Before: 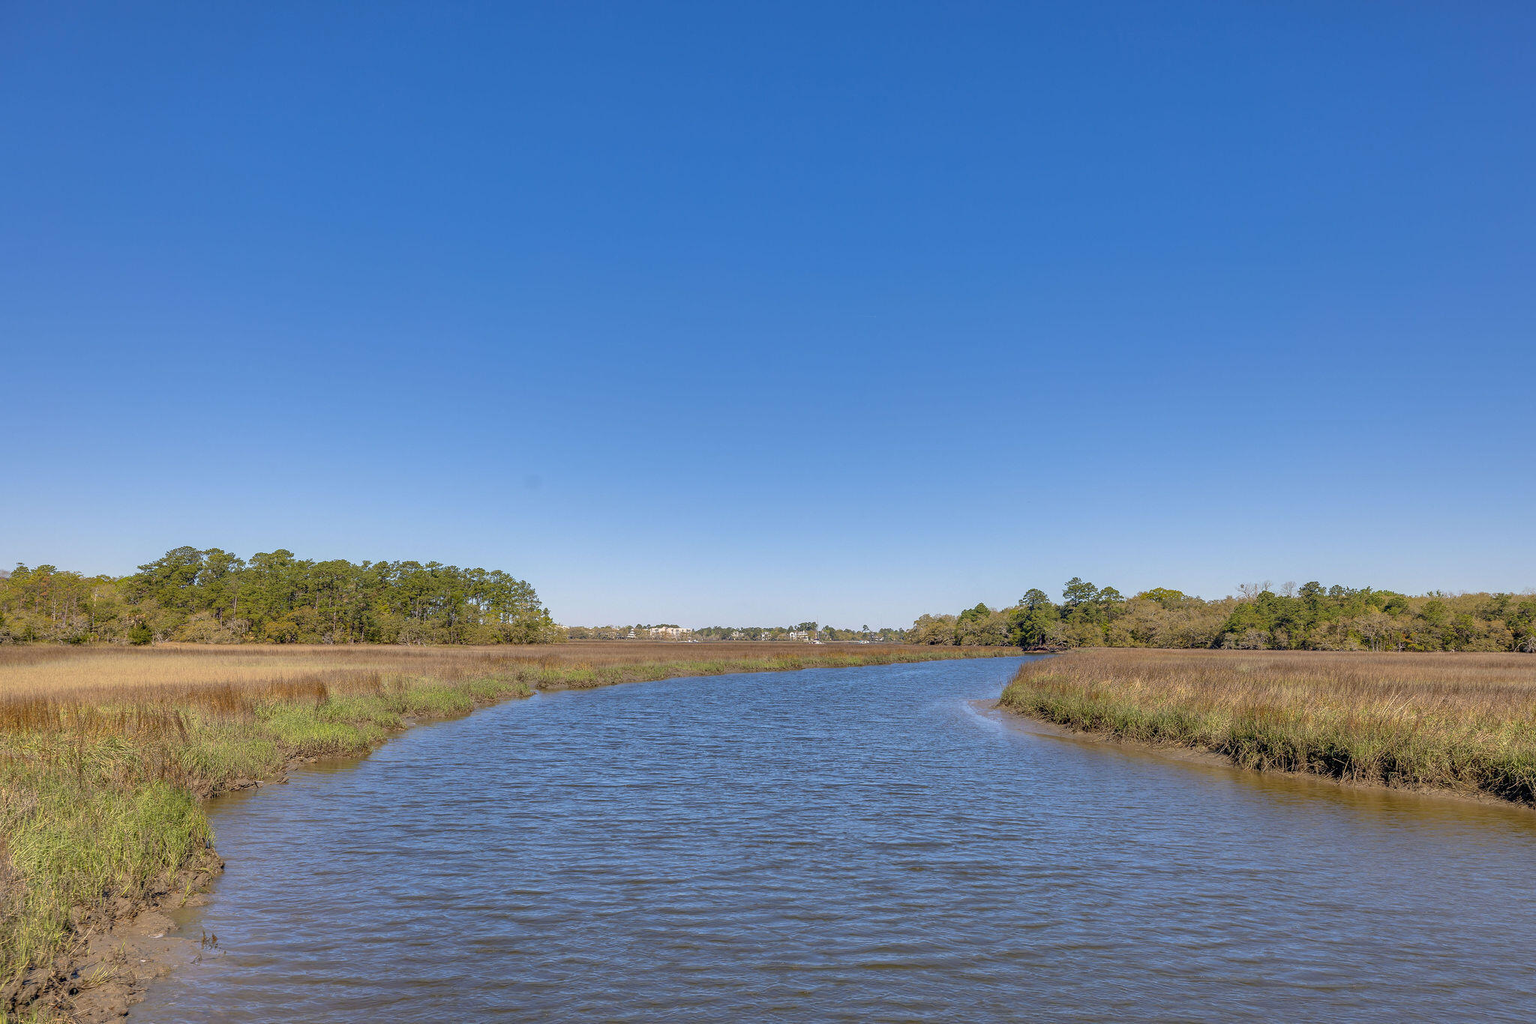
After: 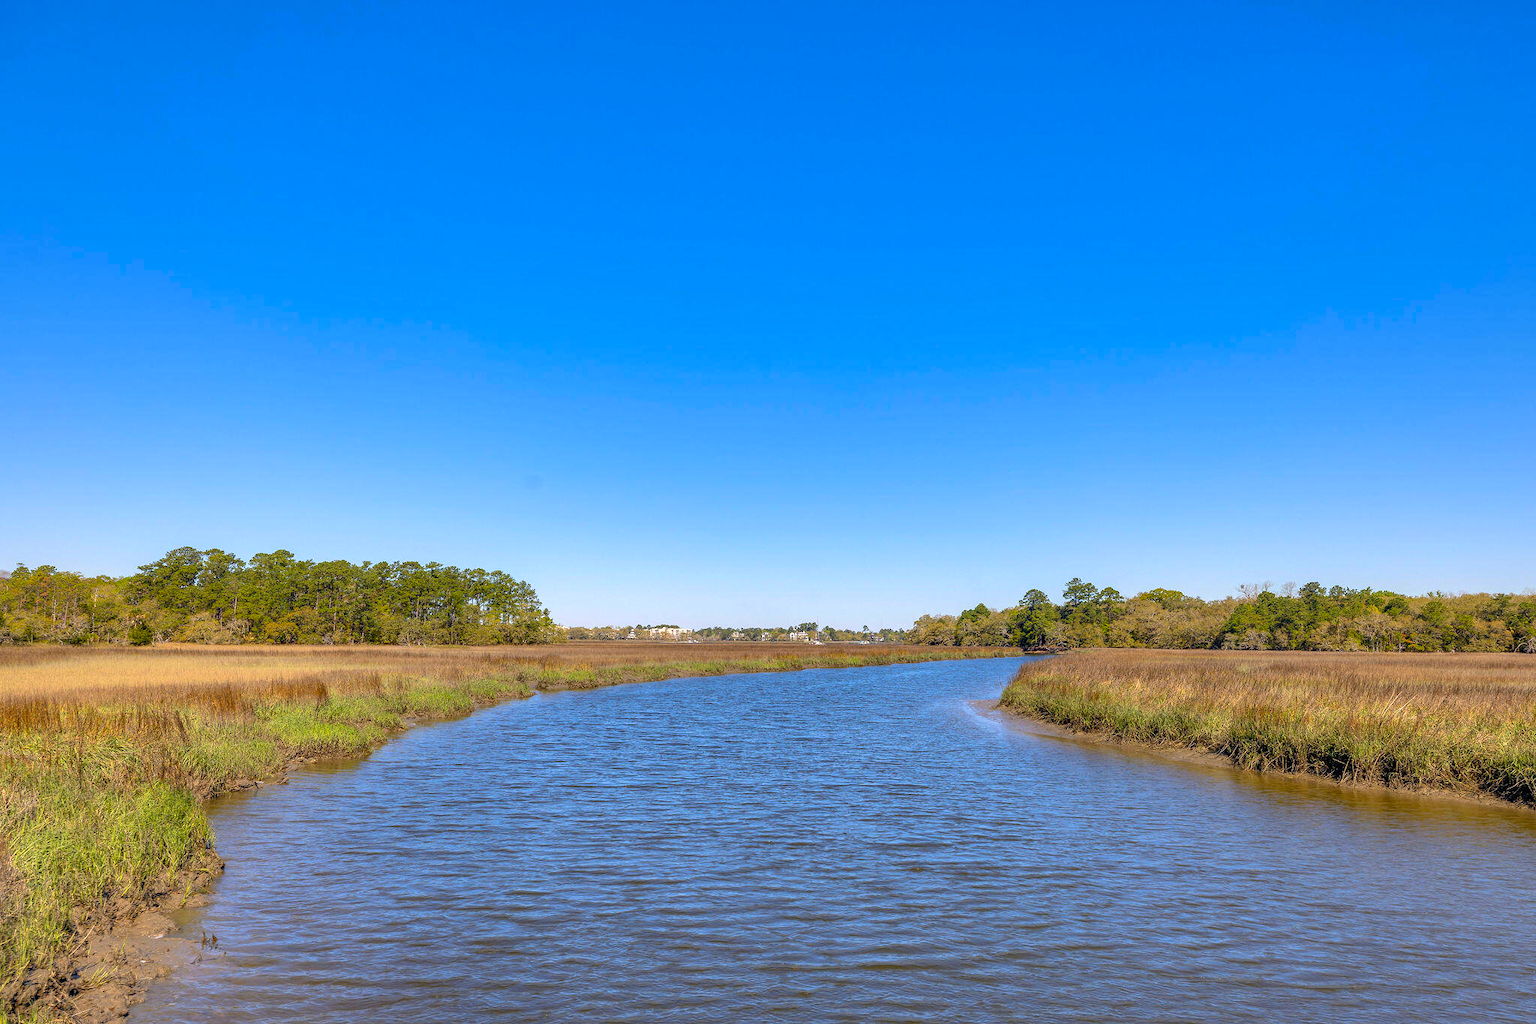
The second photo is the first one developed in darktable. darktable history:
tone equalizer: -8 EV -0.389 EV, -7 EV -0.395 EV, -6 EV -0.301 EV, -5 EV -0.197 EV, -3 EV 0.249 EV, -2 EV 0.315 EV, -1 EV 0.369 EV, +0 EV 0.401 EV, edges refinement/feathering 500, mask exposure compensation -1.57 EV, preserve details no
color correction: highlights b* 0.042, saturation 1.36
